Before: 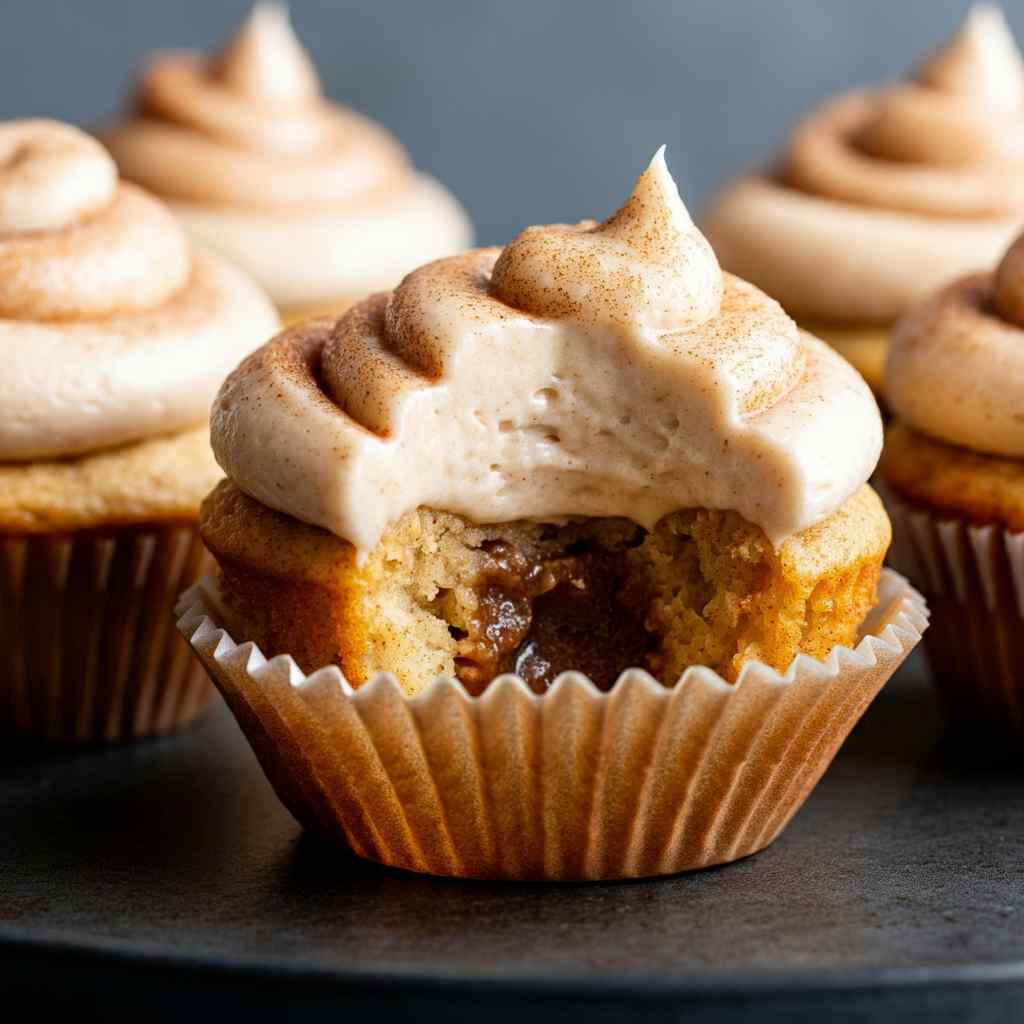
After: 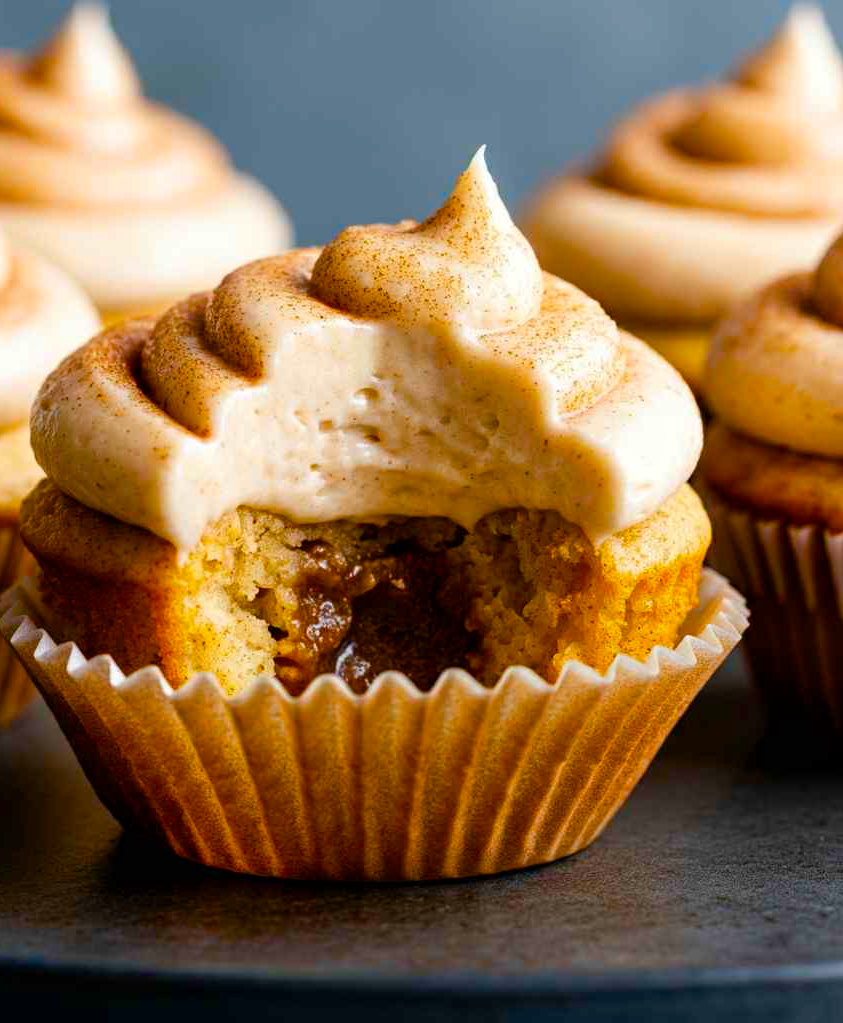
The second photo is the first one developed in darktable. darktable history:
color balance rgb: linear chroma grading › global chroma 20.085%, perceptual saturation grading › global saturation 27.562%, perceptual saturation grading › highlights -24.773%, perceptual saturation grading › shadows 25.957%, global vibrance 20%
tone equalizer: luminance estimator HSV value / RGB max
crop: left 17.652%, bottom 0.047%
